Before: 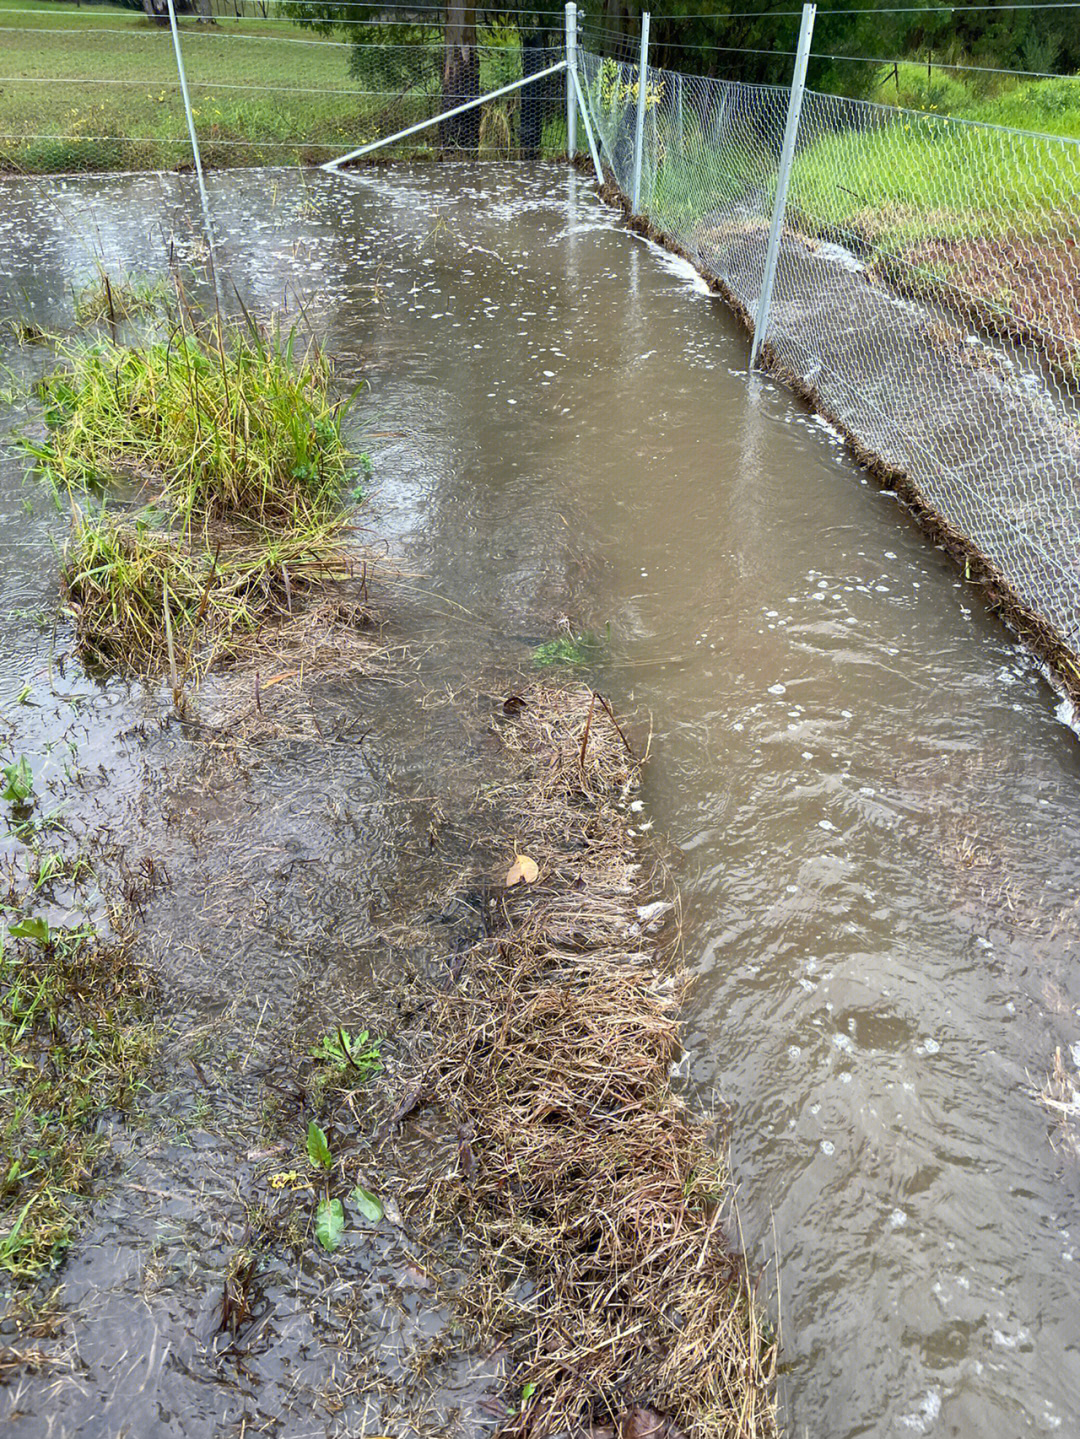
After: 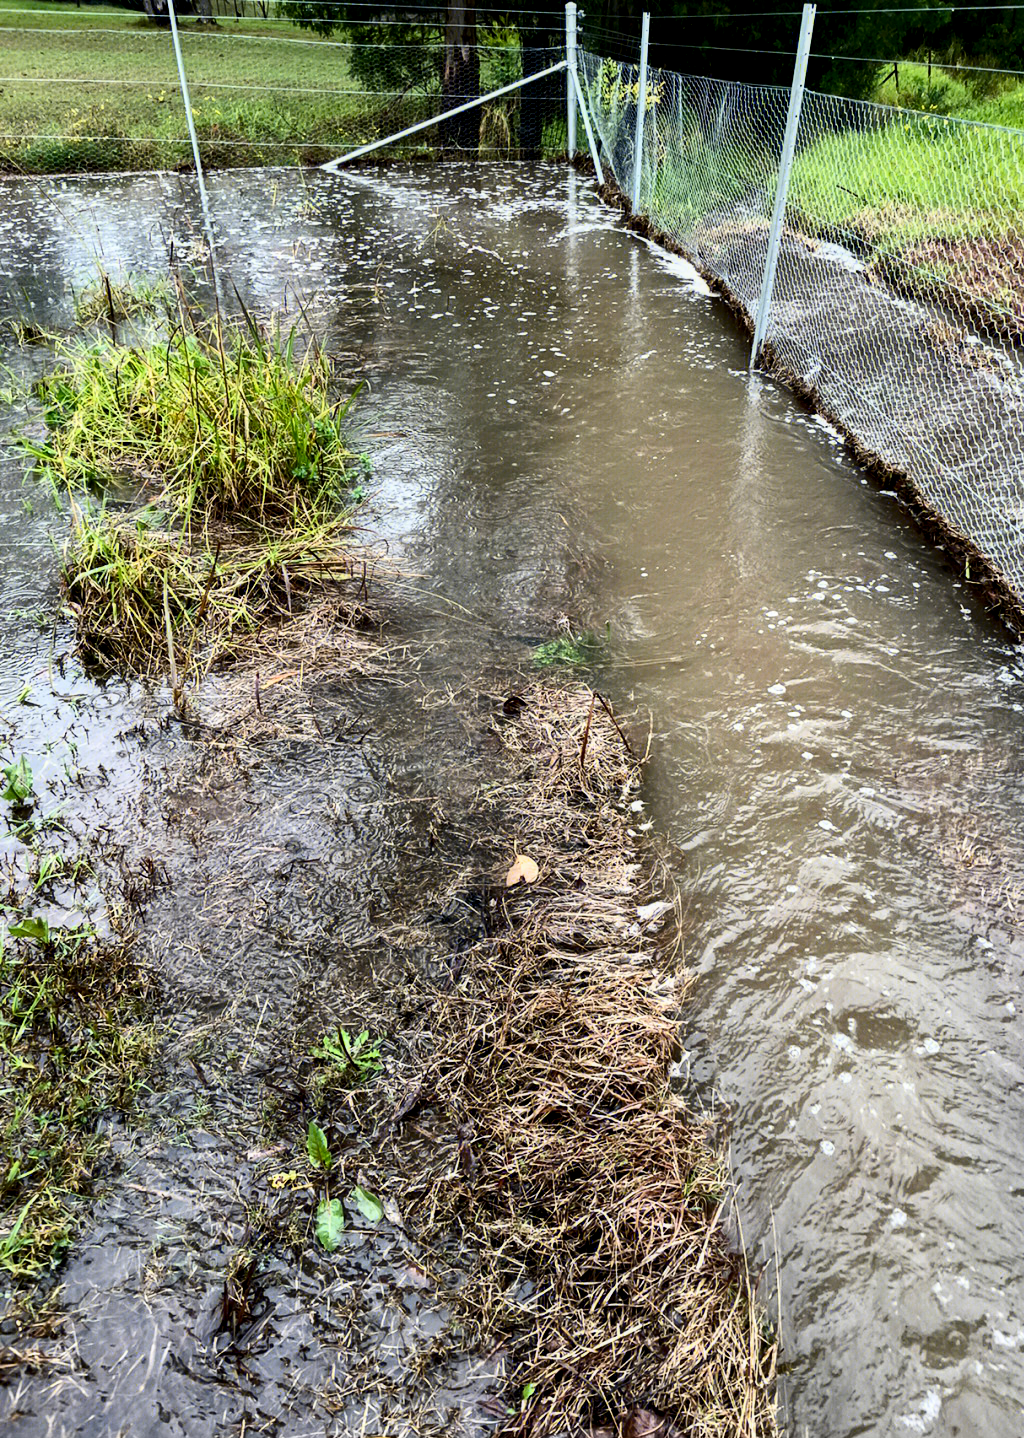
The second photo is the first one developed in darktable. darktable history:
filmic rgb: black relative exposure -8.7 EV, white relative exposure 2.74 EV, threshold 3.01 EV, target black luminance 0%, hardness 6.27, latitude 76.94%, contrast 1.326, shadows ↔ highlights balance -0.289%, enable highlight reconstruction true
contrast brightness saturation: contrast 0.198, brightness -0.102, saturation 0.099
local contrast: highlights 62%, shadows 111%, detail 106%, midtone range 0.534
crop and rotate: left 0%, right 5.158%
